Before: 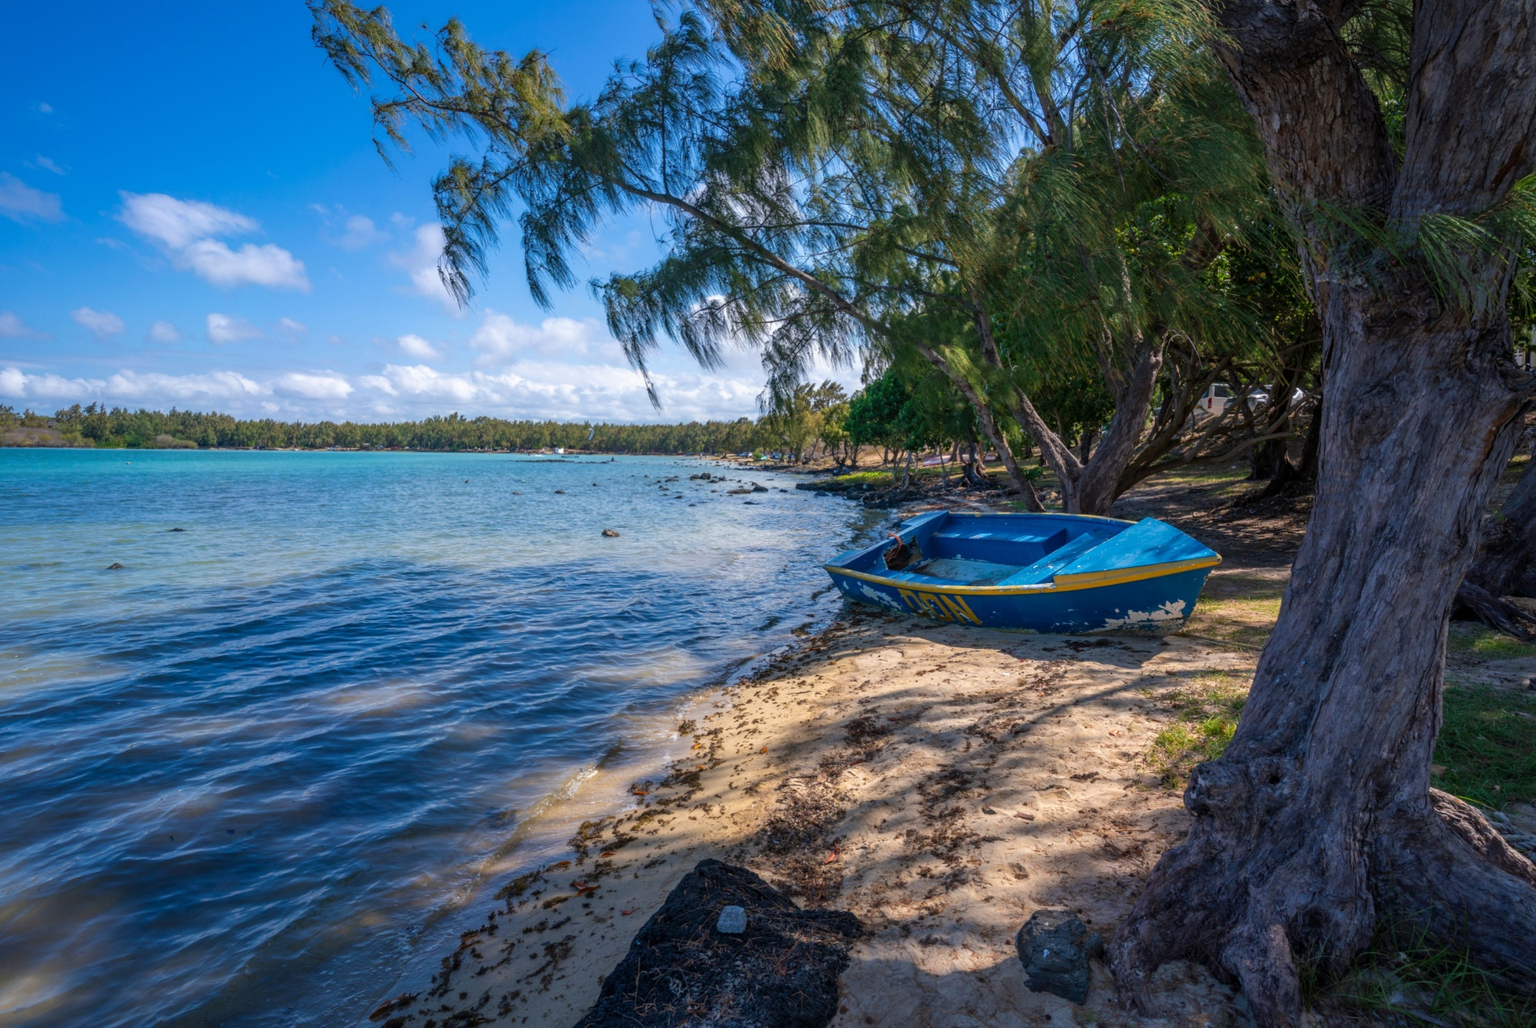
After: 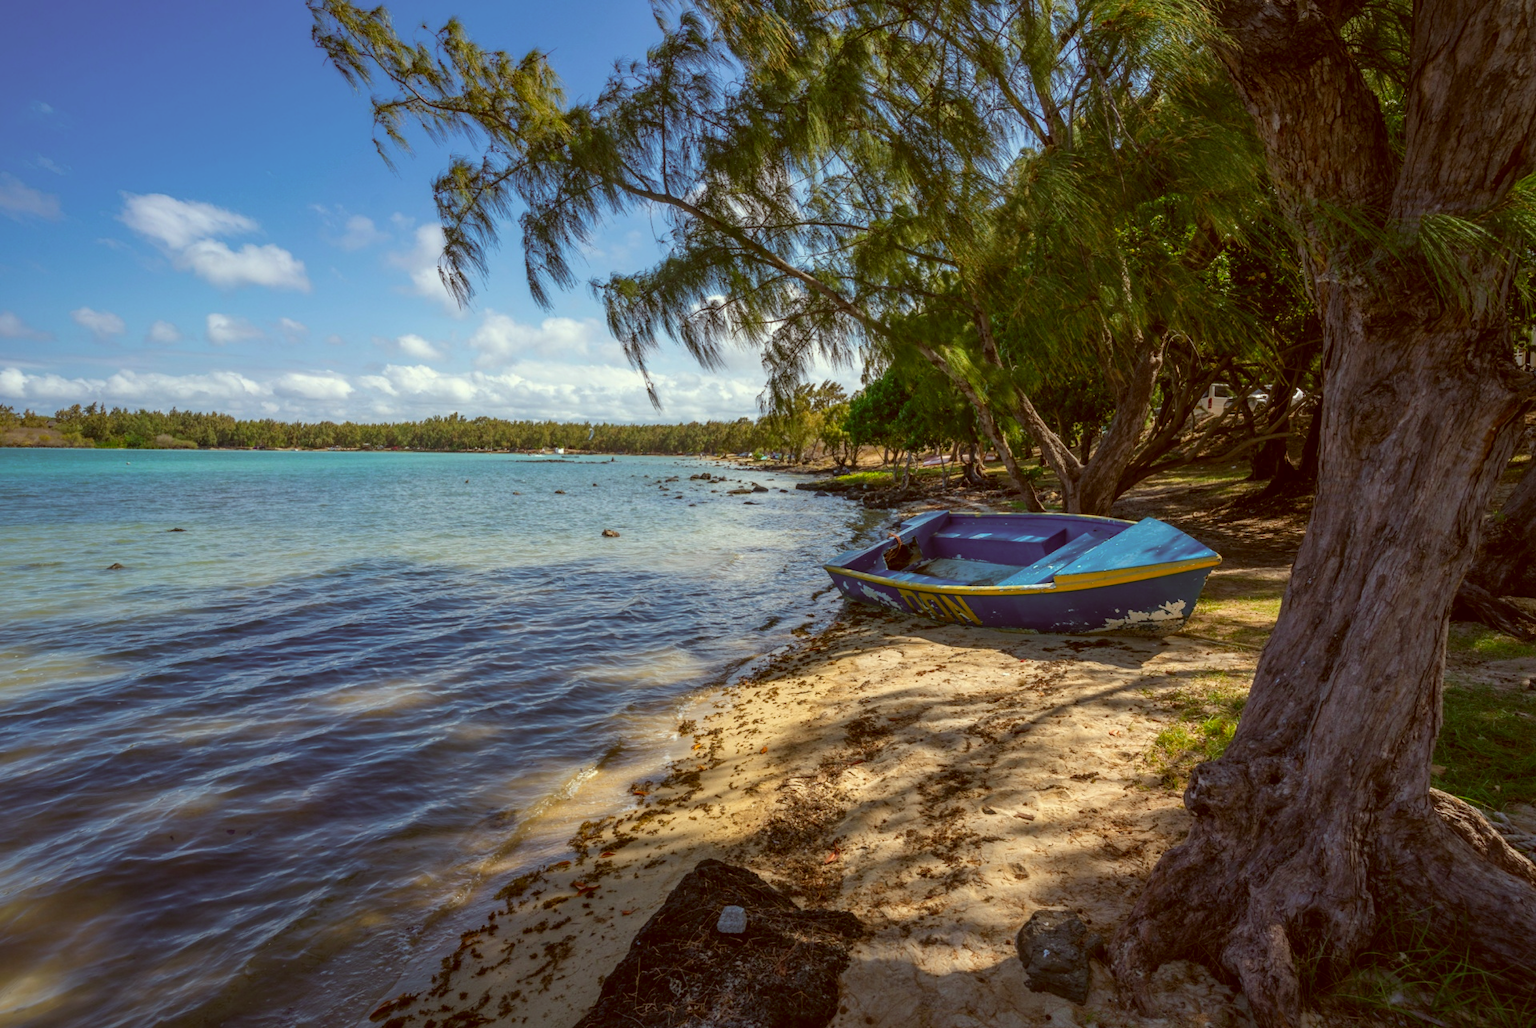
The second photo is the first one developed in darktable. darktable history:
color correction: highlights a* -6.18, highlights b* 9.27, shadows a* 10.05, shadows b* 23.92
